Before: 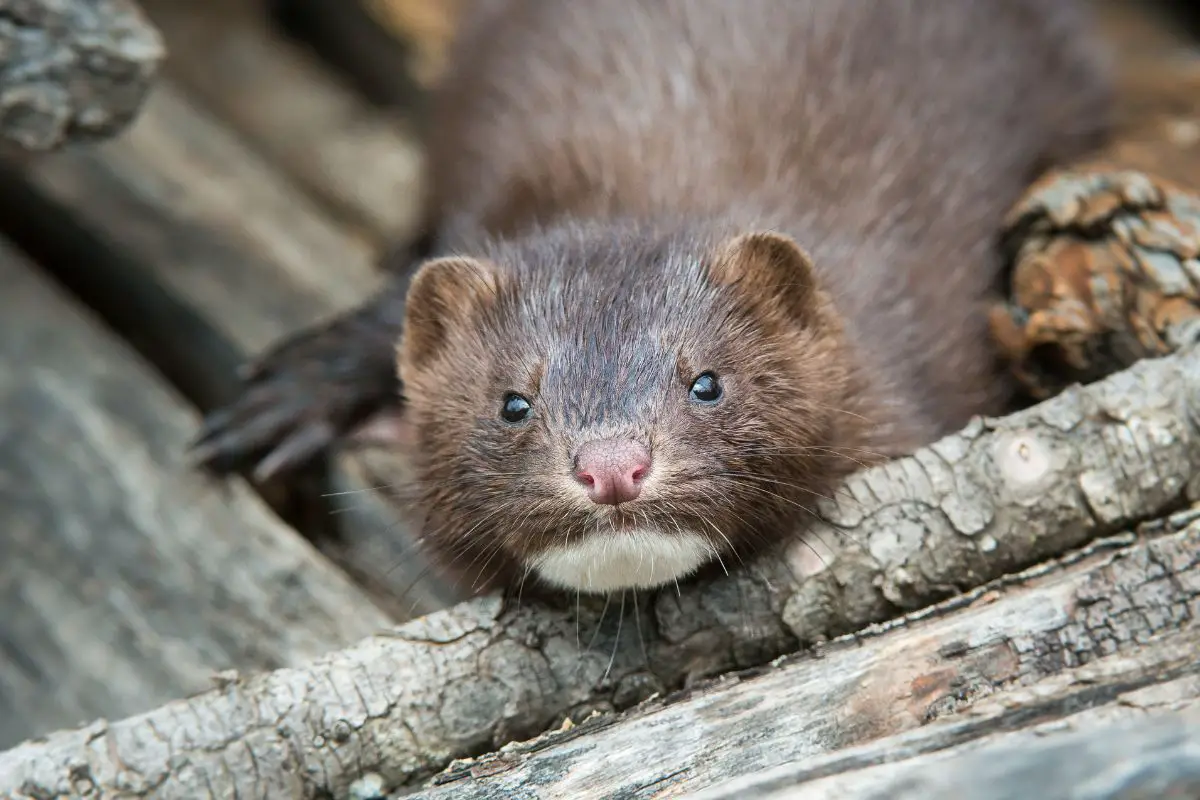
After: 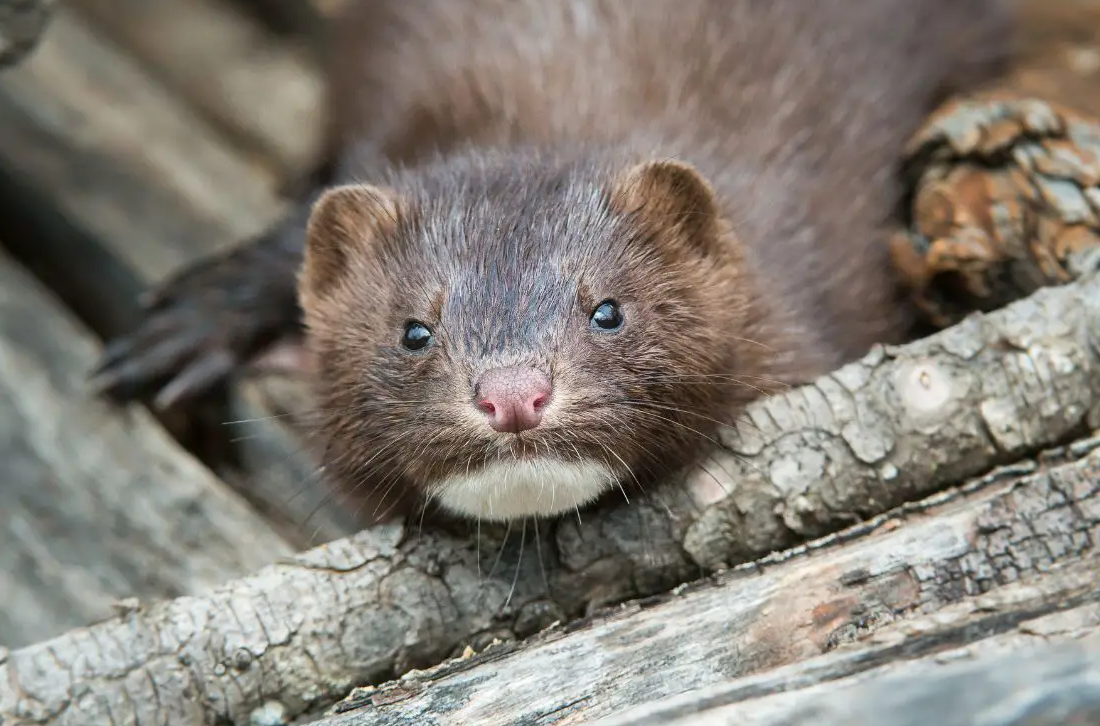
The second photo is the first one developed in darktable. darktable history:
crop and rotate: left 8.262%, top 9.226%
exposure: compensate highlight preservation false
